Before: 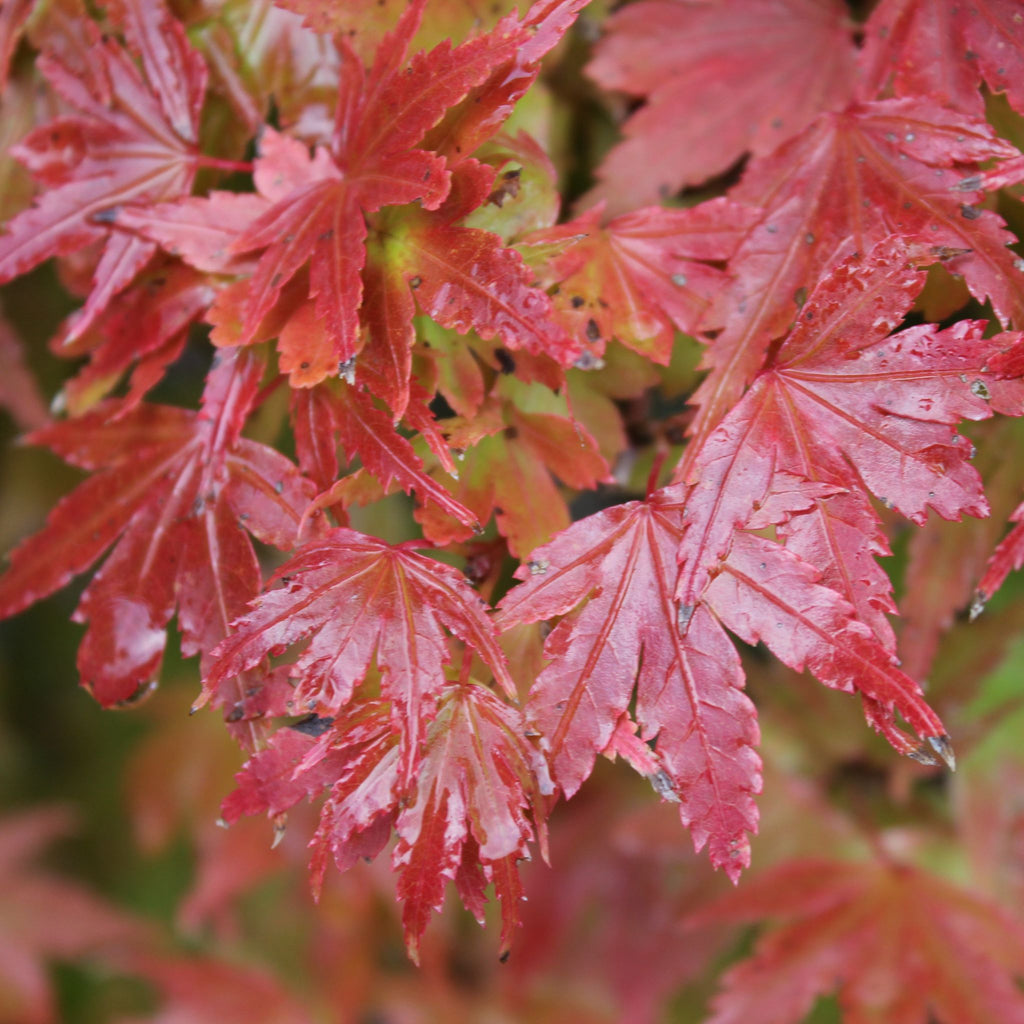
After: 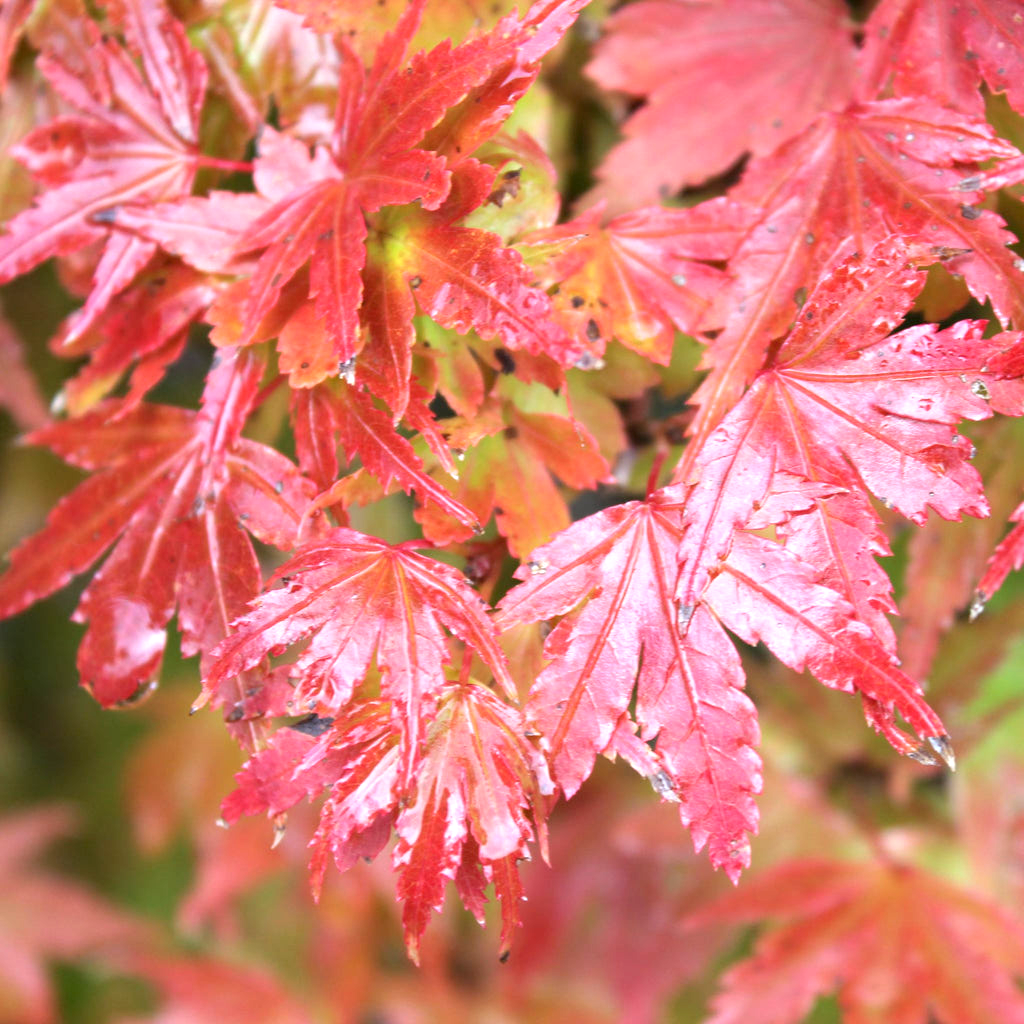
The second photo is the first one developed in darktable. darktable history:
exposure: black level correction 0.001, exposure 1 EV, compensate highlight preservation false
white balance: emerald 1
levels: levels [0, 0.498, 1]
